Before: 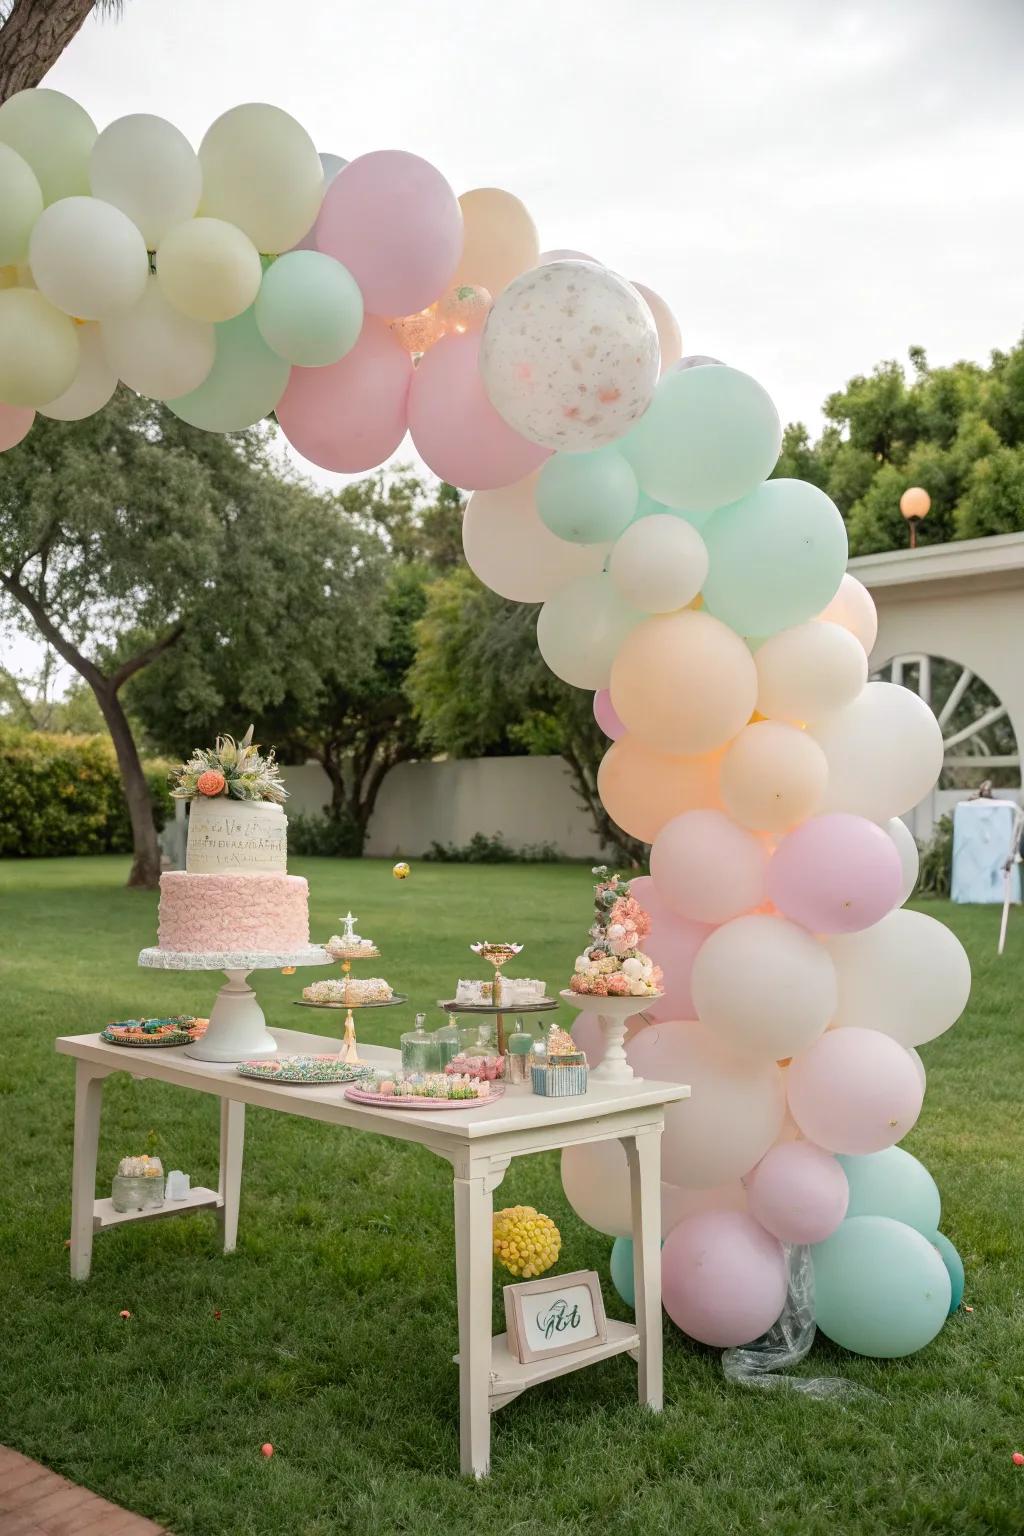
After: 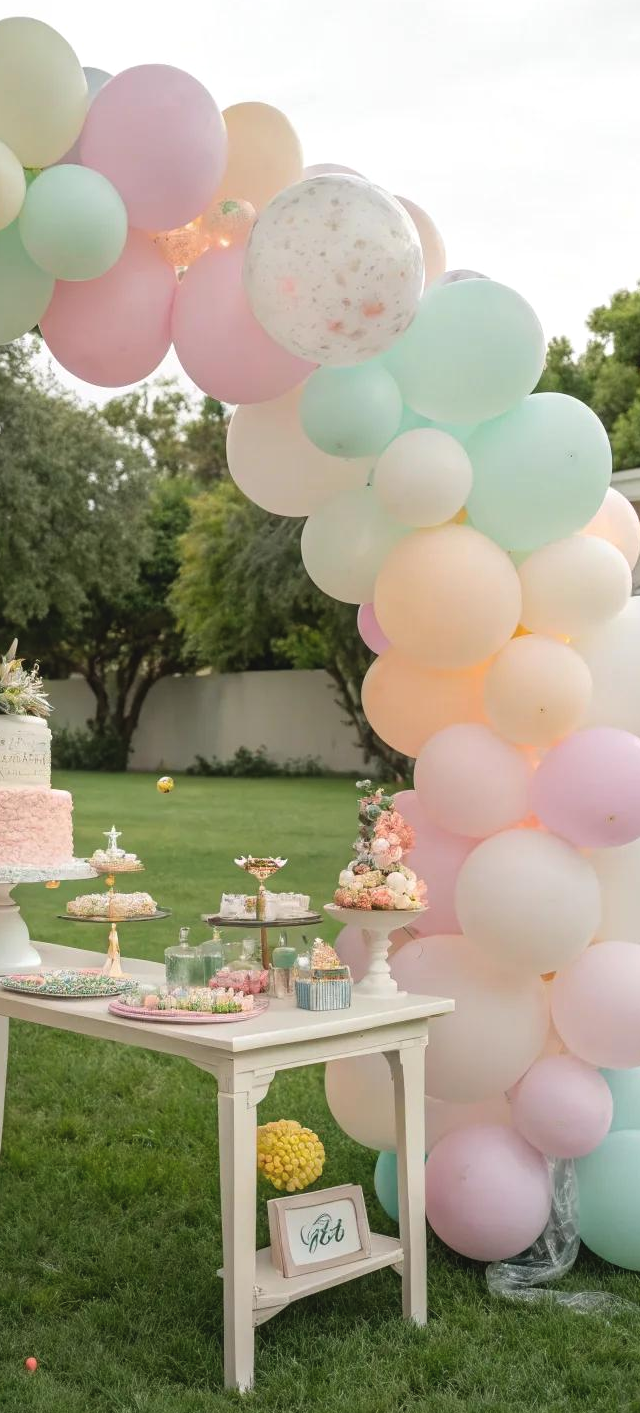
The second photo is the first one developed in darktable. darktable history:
exposure: black level correction -0.004, exposure 0.048 EV, compensate highlight preservation false
crop and rotate: left 23.062%, top 5.635%, right 14.378%, bottom 2.356%
